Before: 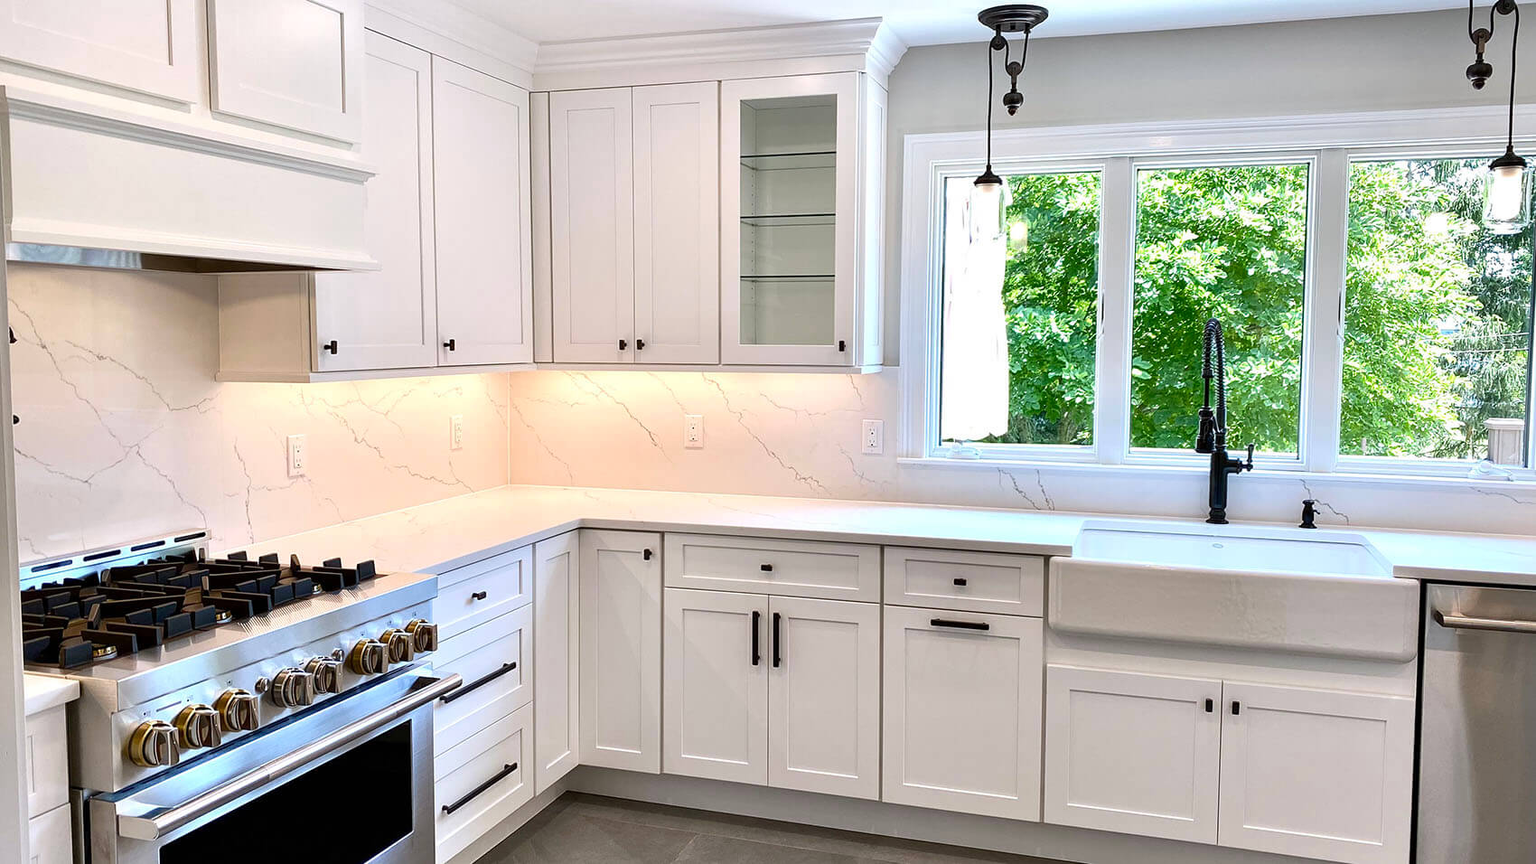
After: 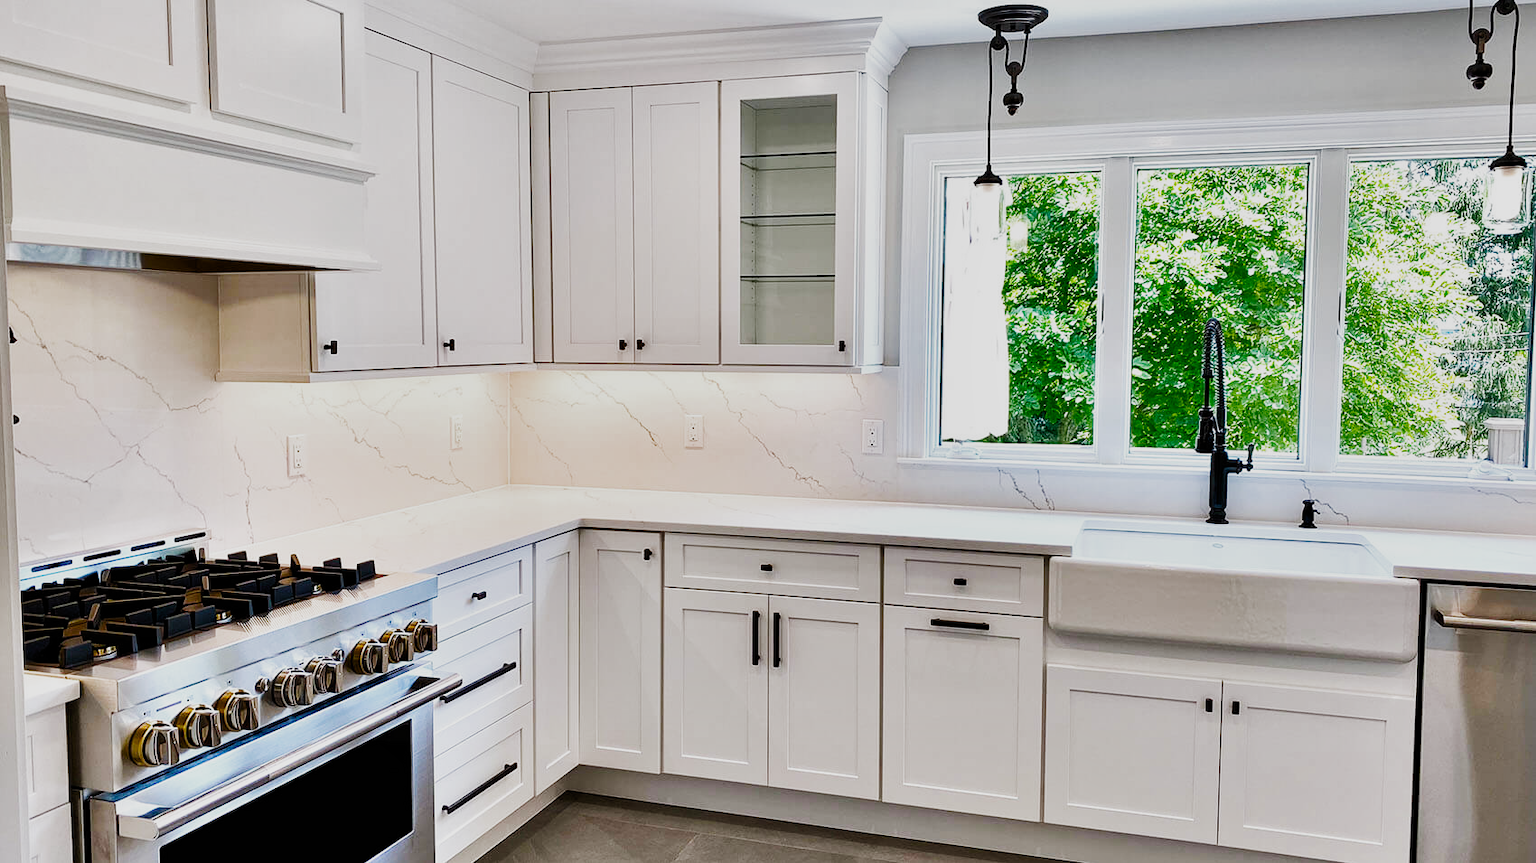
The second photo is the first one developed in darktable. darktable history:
color balance rgb: perceptual saturation grading › global saturation 30.018%, perceptual brilliance grading › global brilliance -5.473%, perceptual brilliance grading › highlights 24.217%, perceptual brilliance grading › mid-tones 7.388%, perceptual brilliance grading › shadows -5.103%, global vibrance 2.722%
filmic rgb: black relative exposure -7.65 EV, white relative exposure 4.56 EV, hardness 3.61, contrast 1.058, preserve chrominance no, color science v5 (2021), iterations of high-quality reconstruction 0, contrast in shadows safe, contrast in highlights safe
shadows and highlights: low approximation 0.01, soften with gaussian
